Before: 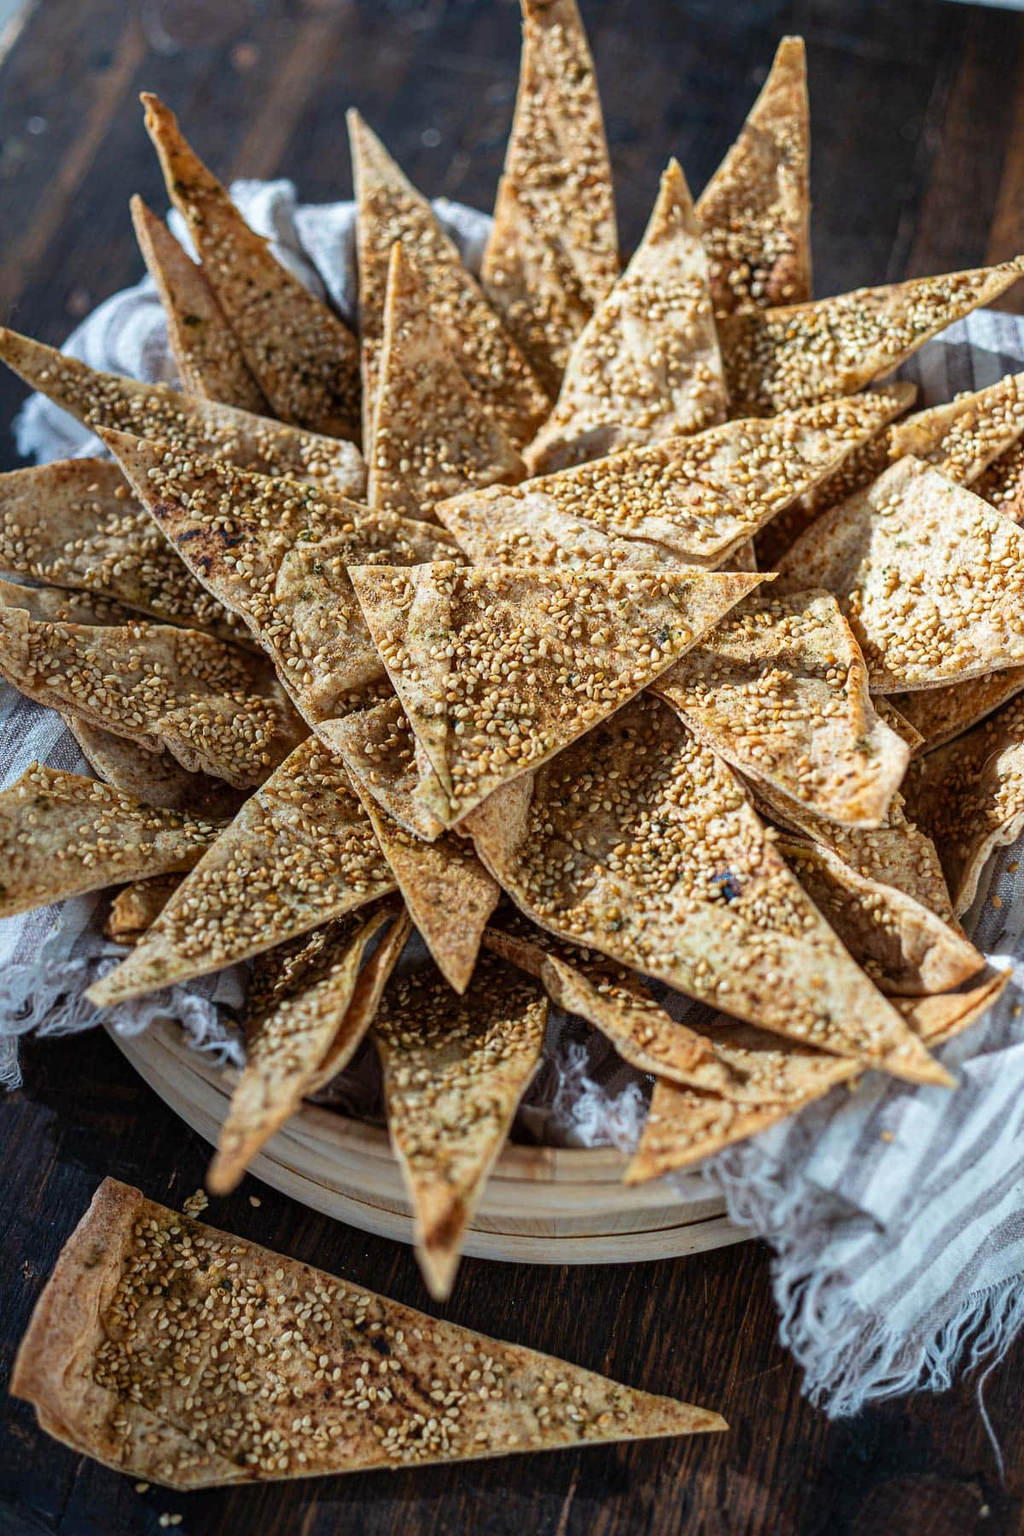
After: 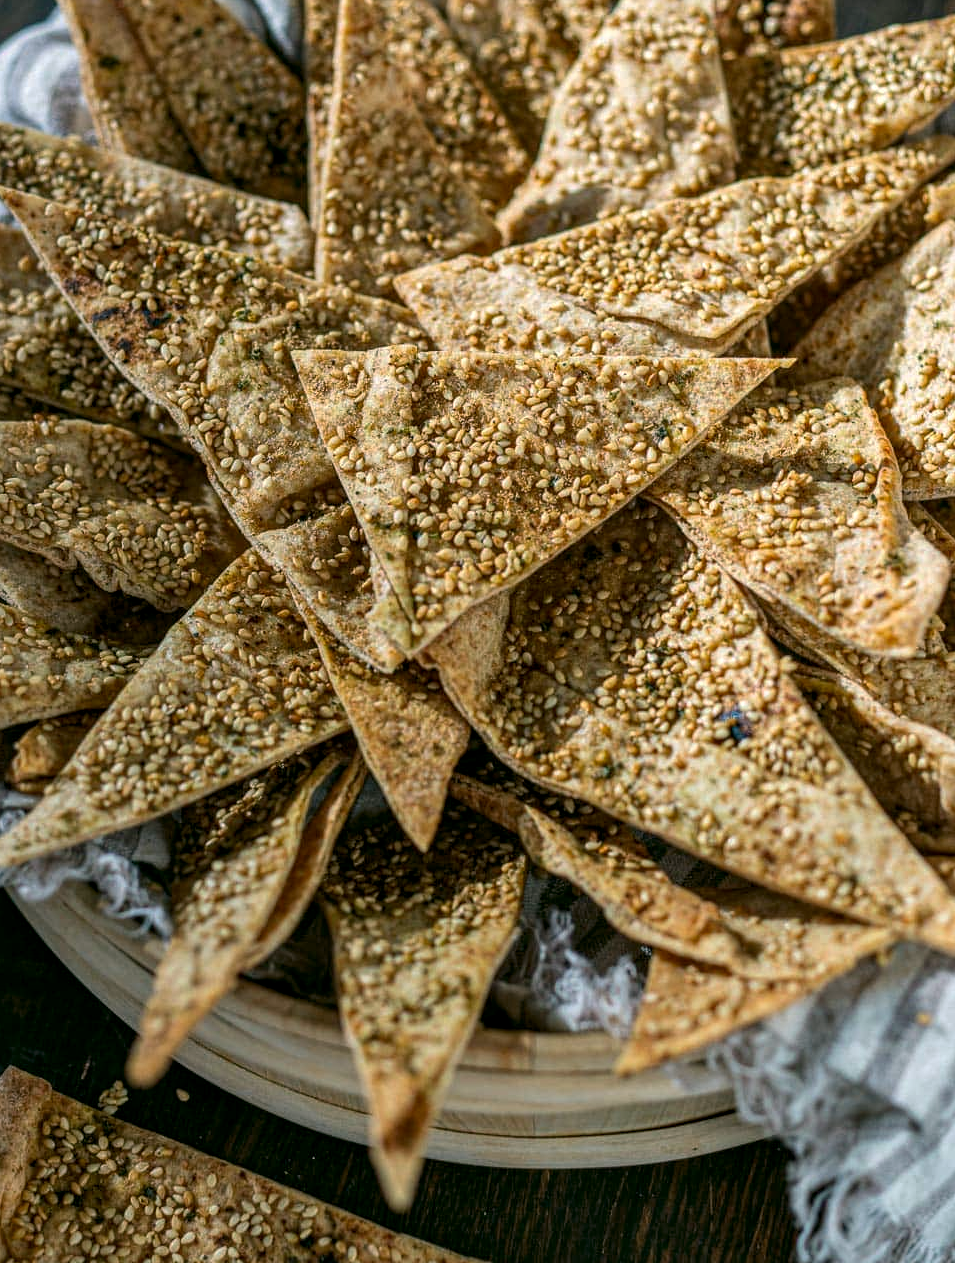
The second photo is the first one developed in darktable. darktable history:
base curve: curves: ch0 [(0, 0) (0.74, 0.67) (1, 1)], preserve colors none
local contrast: on, module defaults
color correction: highlights a* 4.26, highlights b* 4.92, shadows a* -7.66, shadows b* 4.66
exposure: exposure -0.048 EV, compensate highlight preservation false
crop: left 9.711%, top 17.43%, right 10.678%, bottom 12.397%
